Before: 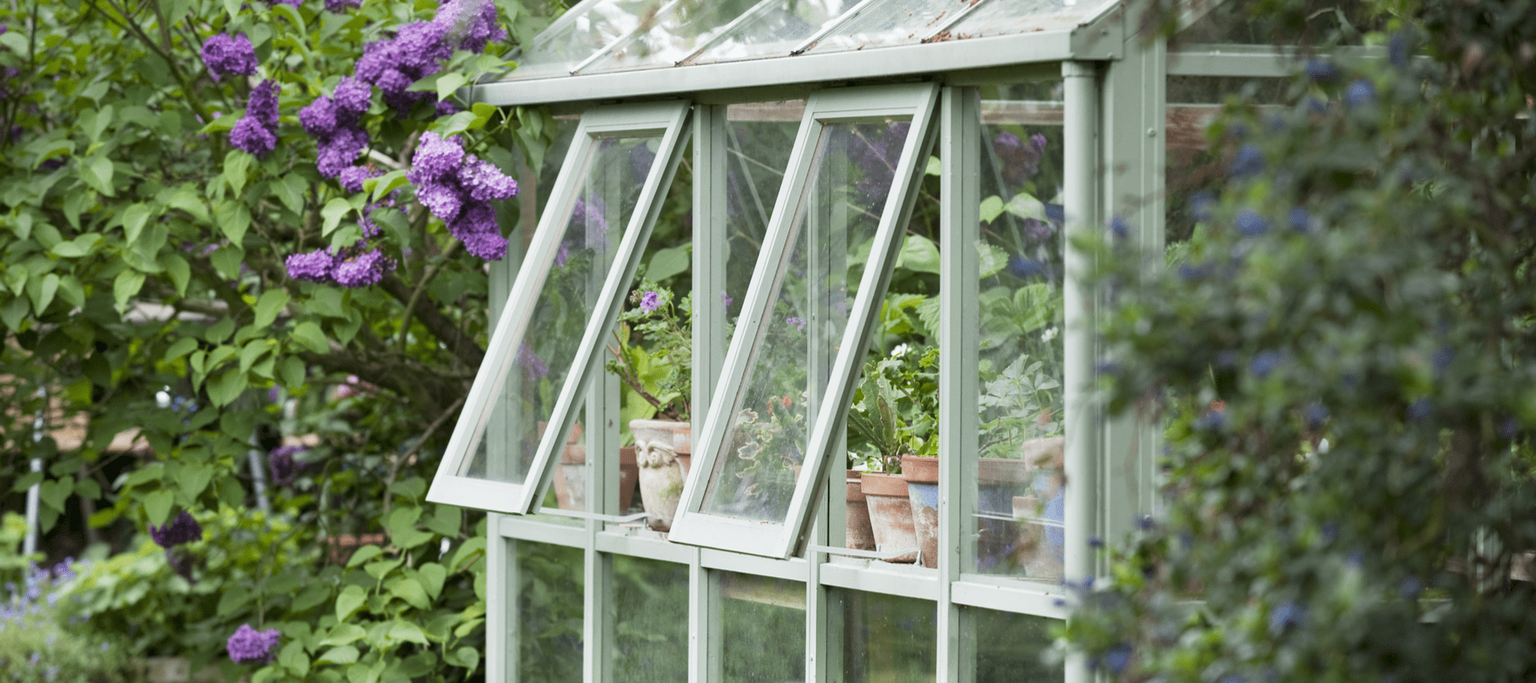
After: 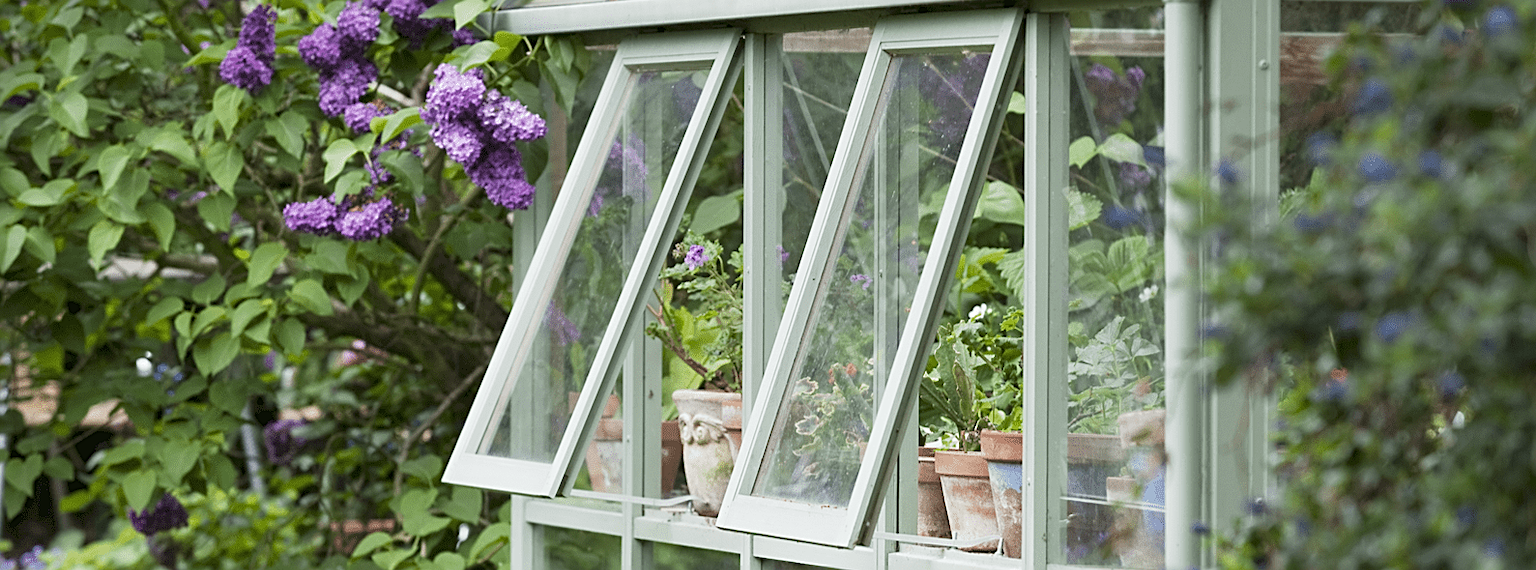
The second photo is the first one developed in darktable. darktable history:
crop and rotate: left 2.365%, top 11.012%, right 9.32%, bottom 15.123%
sharpen: amount 0.58
